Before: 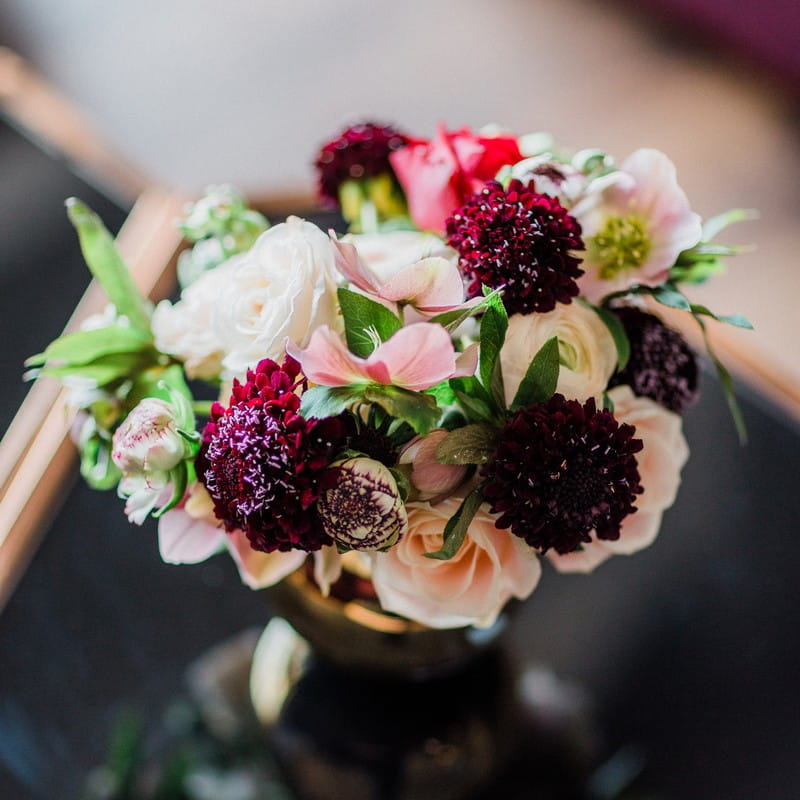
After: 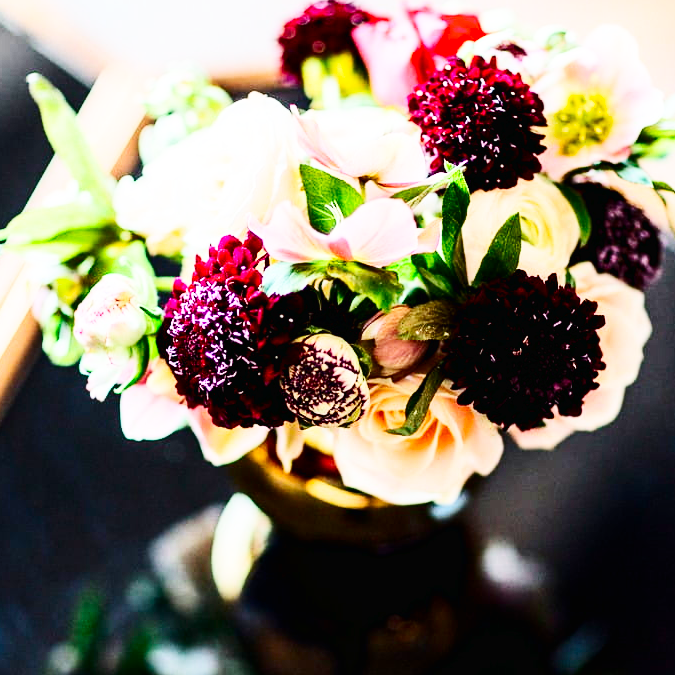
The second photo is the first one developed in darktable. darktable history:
exposure: black level correction 0.002, compensate highlight preservation false
crop and rotate: left 4.842%, top 15.51%, right 10.668%
color balance: output saturation 110%
base curve: curves: ch0 [(0, 0.003) (0.001, 0.002) (0.006, 0.004) (0.02, 0.022) (0.048, 0.086) (0.094, 0.234) (0.162, 0.431) (0.258, 0.629) (0.385, 0.8) (0.548, 0.918) (0.751, 0.988) (1, 1)], preserve colors none
contrast brightness saturation: contrast 0.28
